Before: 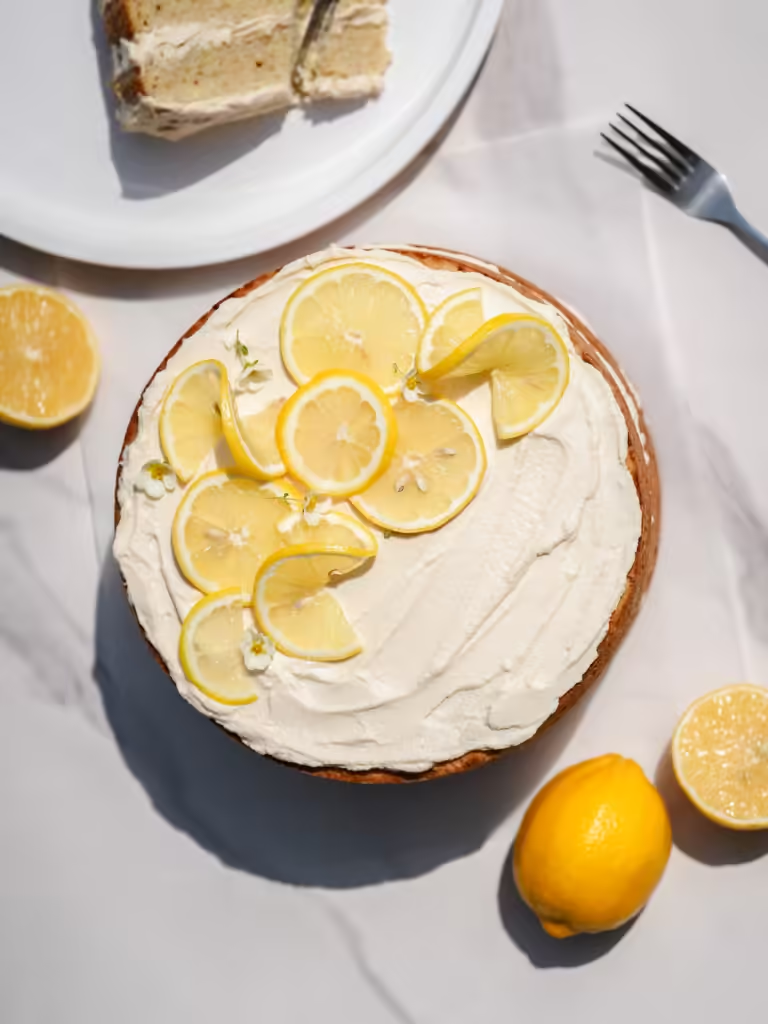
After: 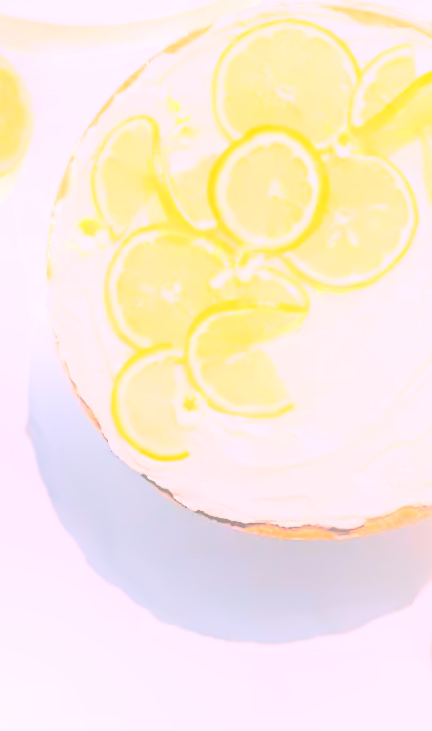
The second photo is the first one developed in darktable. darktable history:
tone equalizer: on, module defaults
crop: left 8.966%, top 23.852%, right 34.699%, bottom 4.703%
tone curve: curves: ch0 [(0, 0) (0.003, 0.005) (0.011, 0.021) (0.025, 0.042) (0.044, 0.065) (0.069, 0.074) (0.1, 0.092) (0.136, 0.123) (0.177, 0.159) (0.224, 0.2) (0.277, 0.252) (0.335, 0.32) (0.399, 0.392) (0.468, 0.468) (0.543, 0.549) (0.623, 0.638) (0.709, 0.721) (0.801, 0.812) (0.898, 0.896) (1, 1)], preserve colors none
white balance: red 1.188, blue 1.11
haze removal: compatibility mode true, adaptive false
sharpen: on, module defaults
contrast brightness saturation: brightness 1
bloom: on, module defaults
